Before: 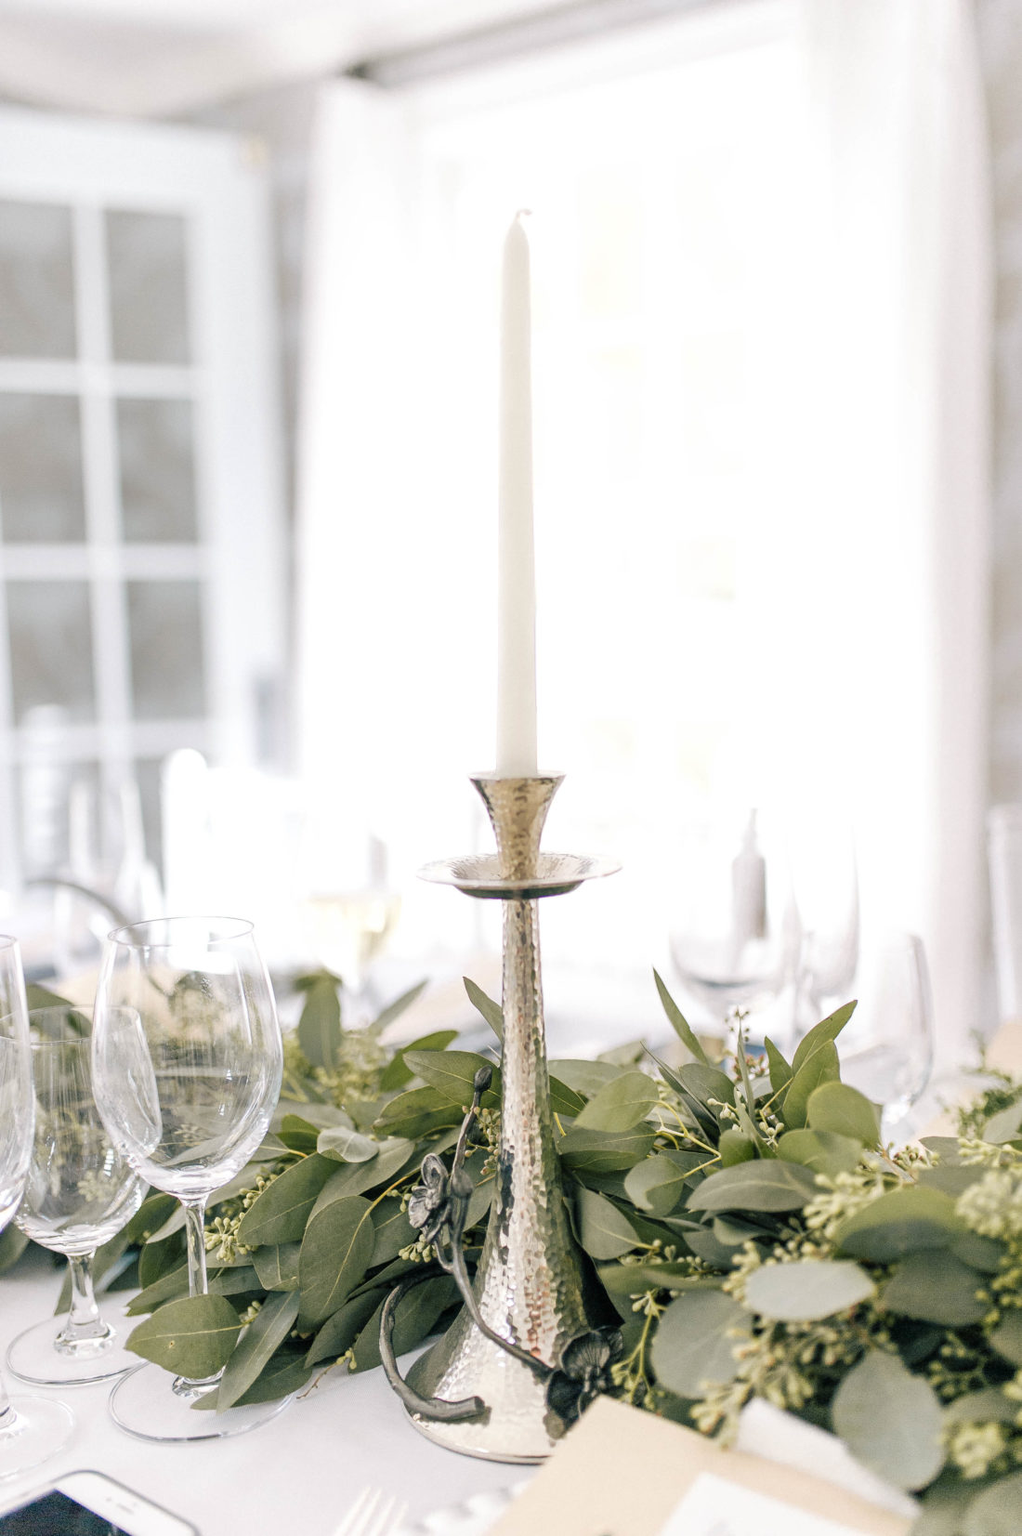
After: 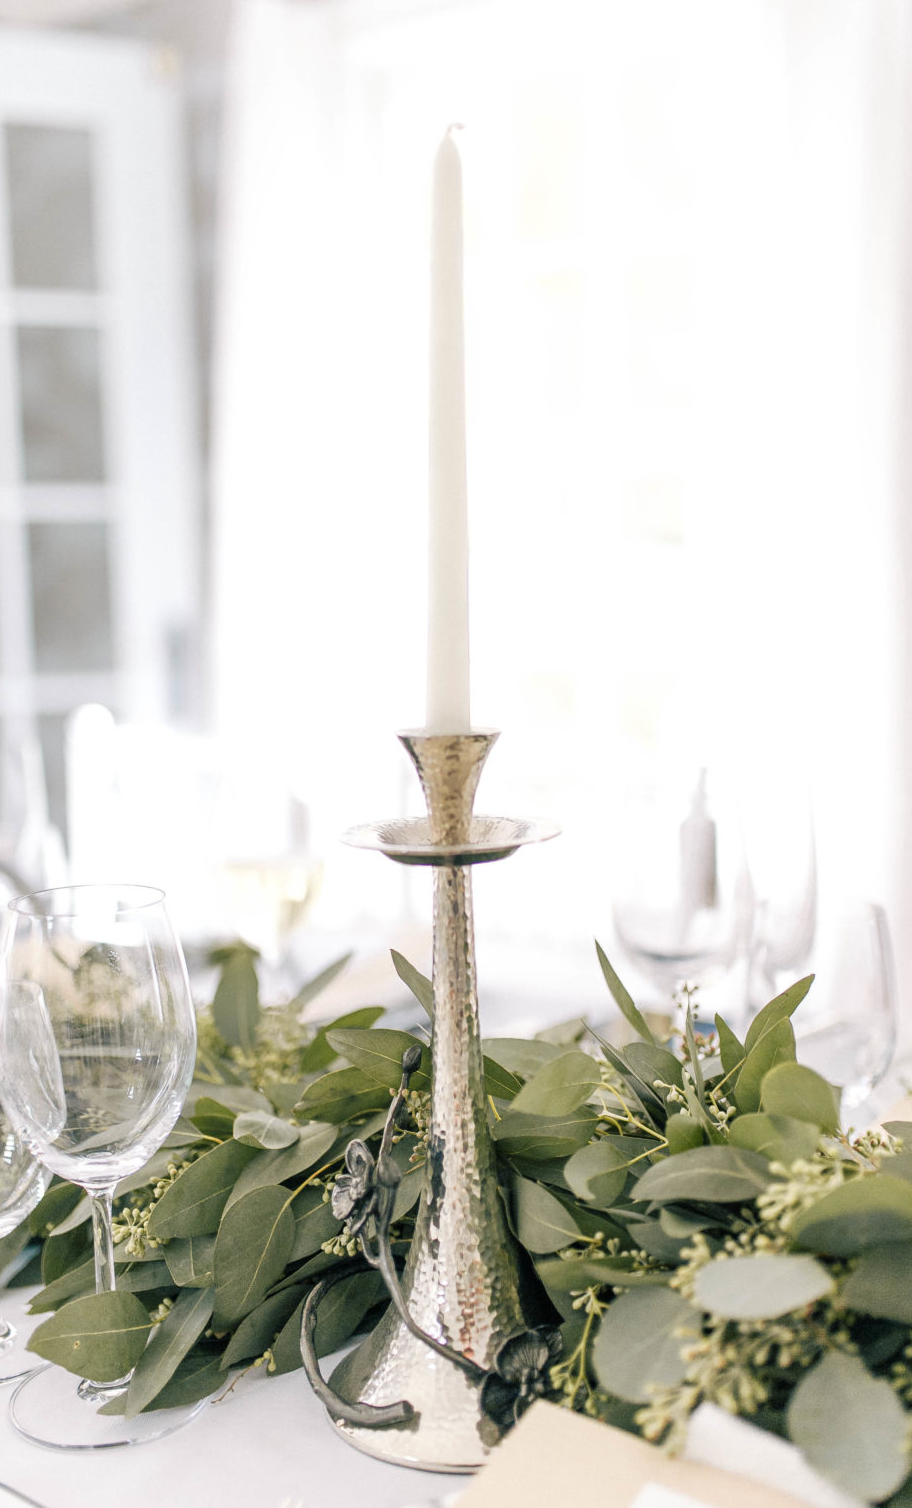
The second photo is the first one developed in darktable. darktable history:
crop: left 9.822%, top 6.227%, right 7.241%, bottom 2.524%
